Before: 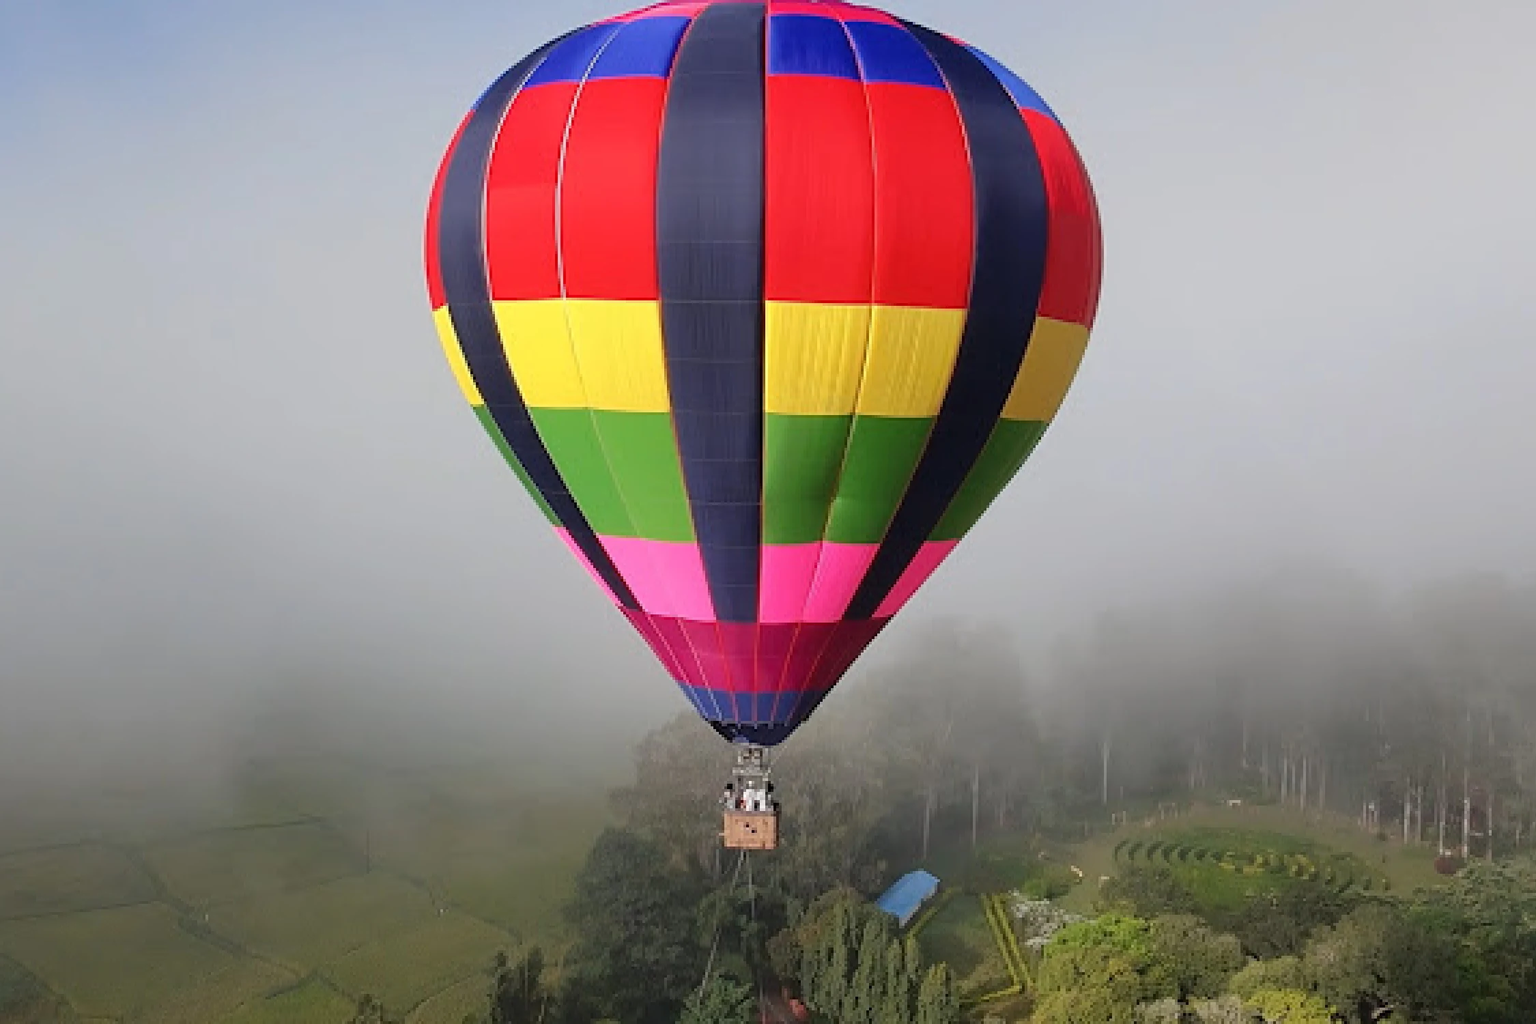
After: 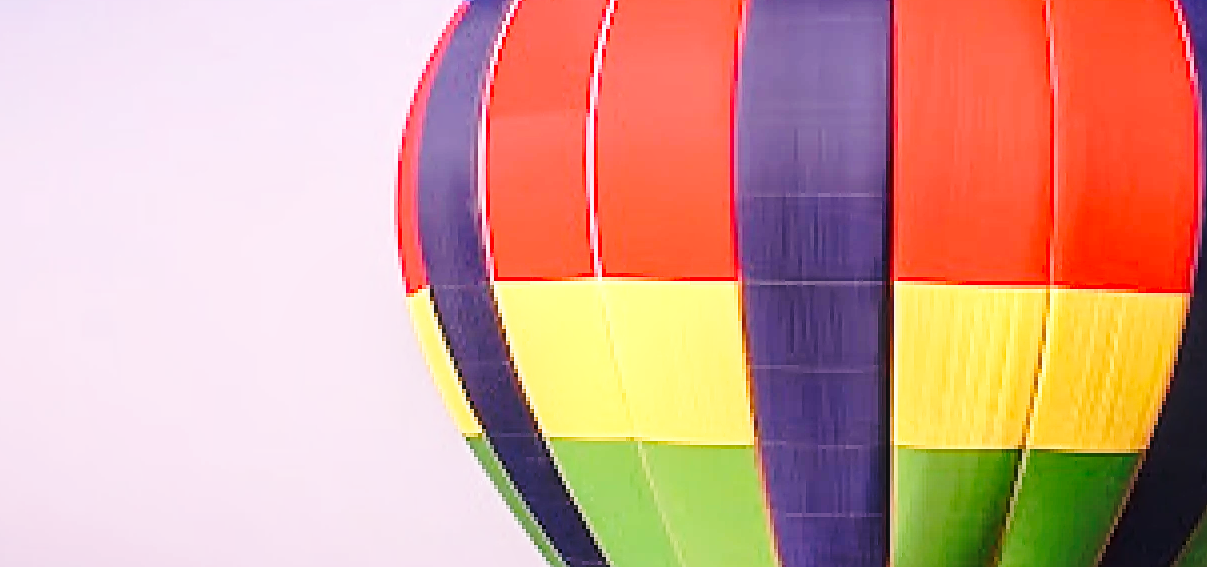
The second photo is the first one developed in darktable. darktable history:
sharpen: on, module defaults
exposure: compensate highlight preservation false
base curve: curves: ch0 [(0, 0) (0.036, 0.037) (0.121, 0.228) (0.46, 0.76) (0.859, 0.983) (1, 1)], preserve colors none
local contrast: on, module defaults
white balance: red 1.188, blue 1.11
crop: left 10.121%, top 10.631%, right 36.218%, bottom 51.526%
